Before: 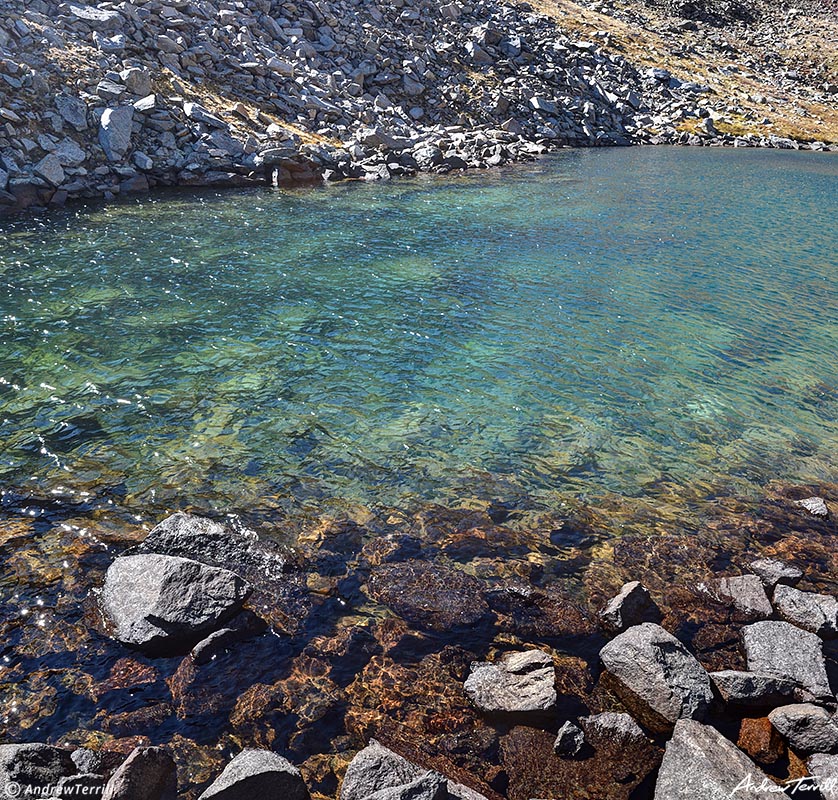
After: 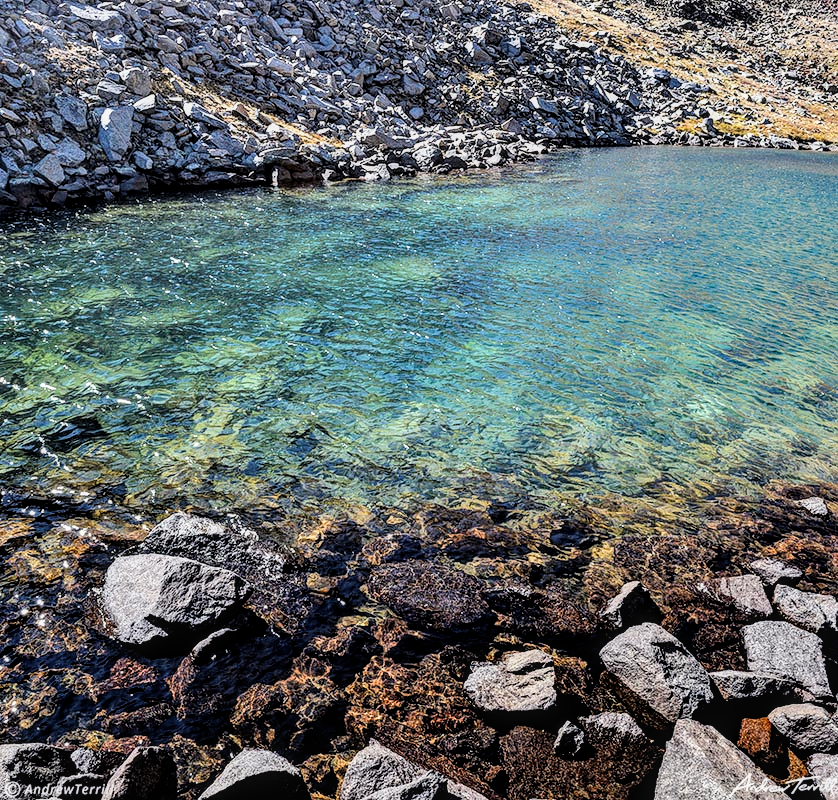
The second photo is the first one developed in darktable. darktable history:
exposure: black level correction 0, exposure 0.5 EV, compensate exposure bias true, compensate highlight preservation false
color balance rgb: perceptual saturation grading › global saturation 10%, global vibrance 10%
local contrast: on, module defaults
filmic rgb: black relative exposure -3.5 EV, white relative exposure 3.5 EV, hardness 2.44, contrast 1.4
